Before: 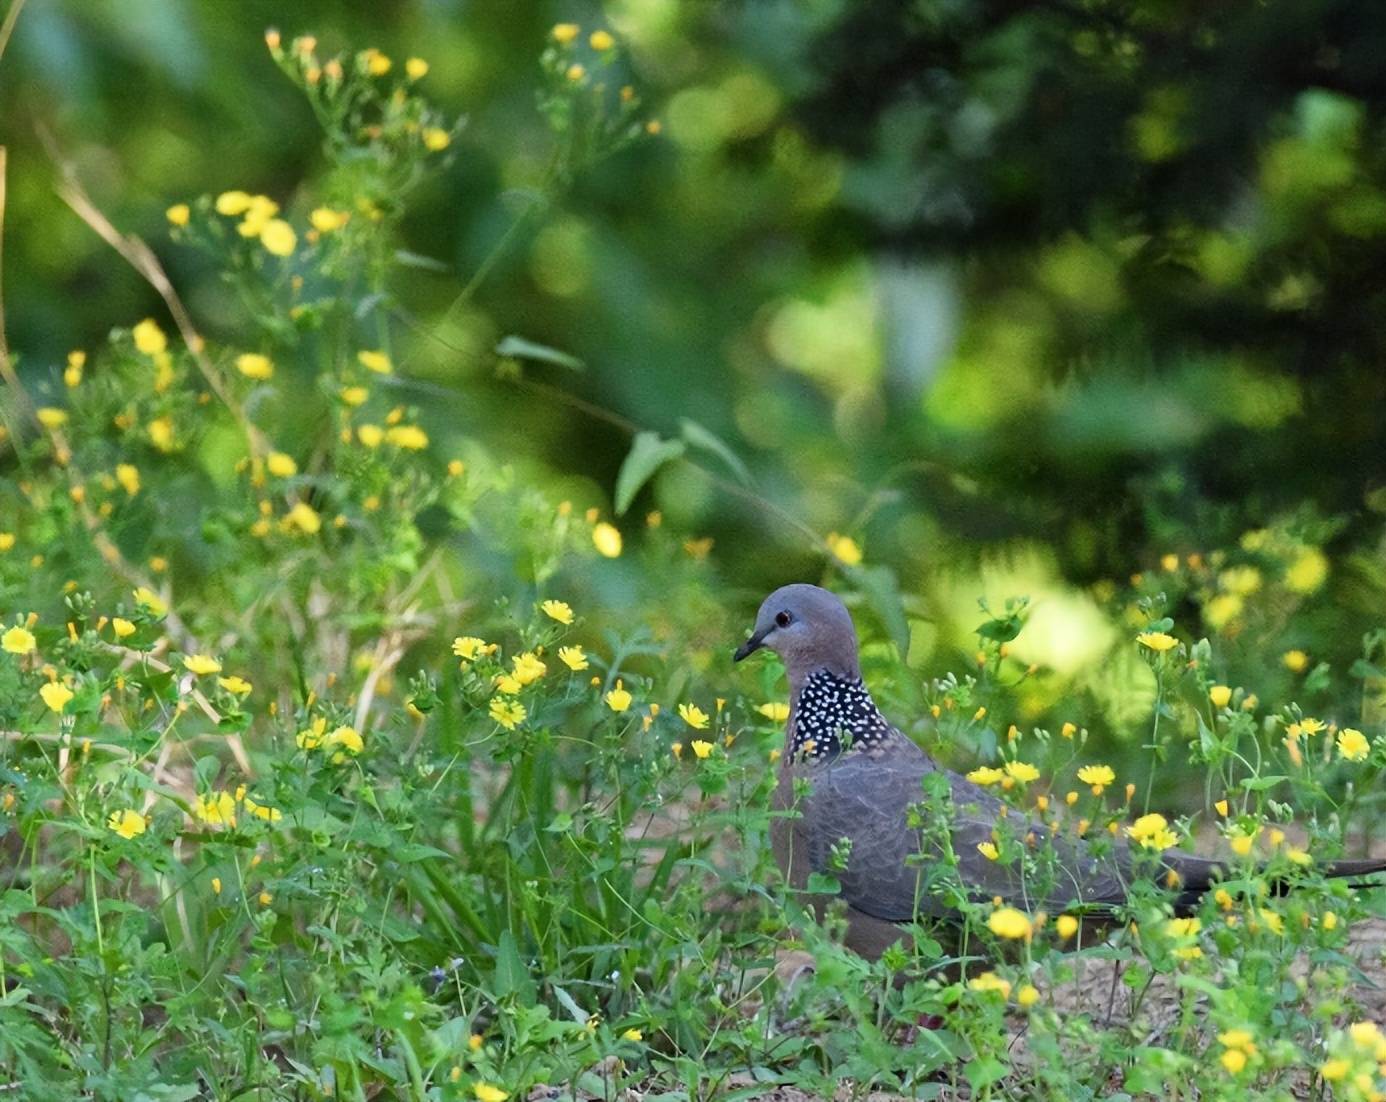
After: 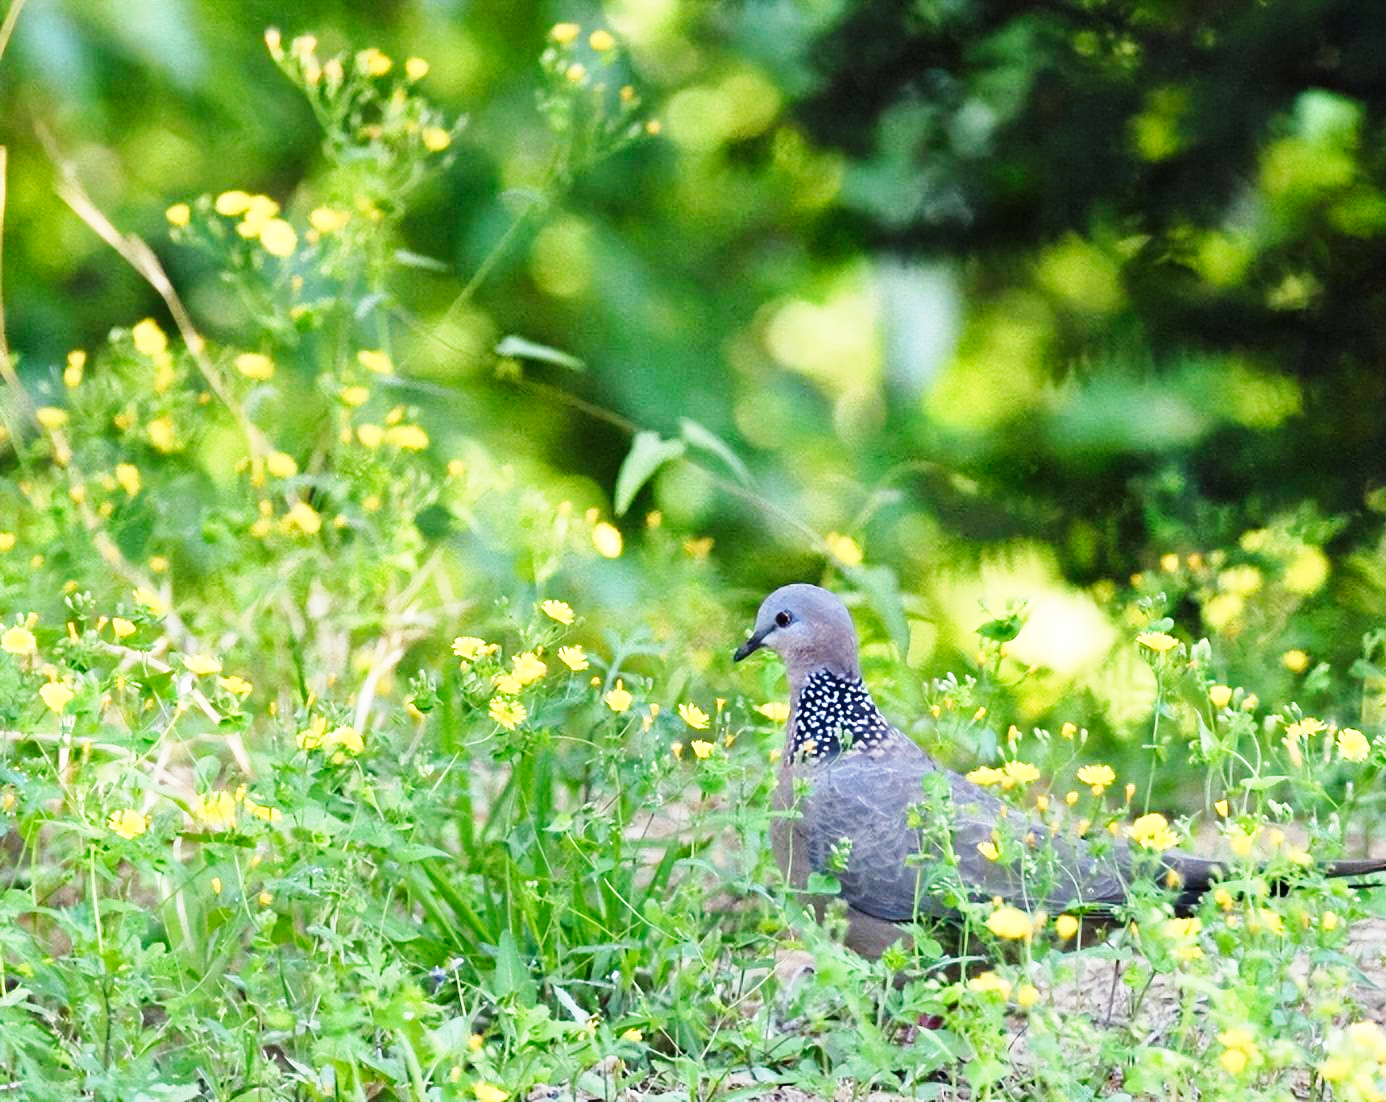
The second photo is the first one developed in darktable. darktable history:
base curve: curves: ch0 [(0, 0) (0.018, 0.026) (0.143, 0.37) (0.33, 0.731) (0.458, 0.853) (0.735, 0.965) (0.905, 0.986) (1, 1)], preserve colors none
